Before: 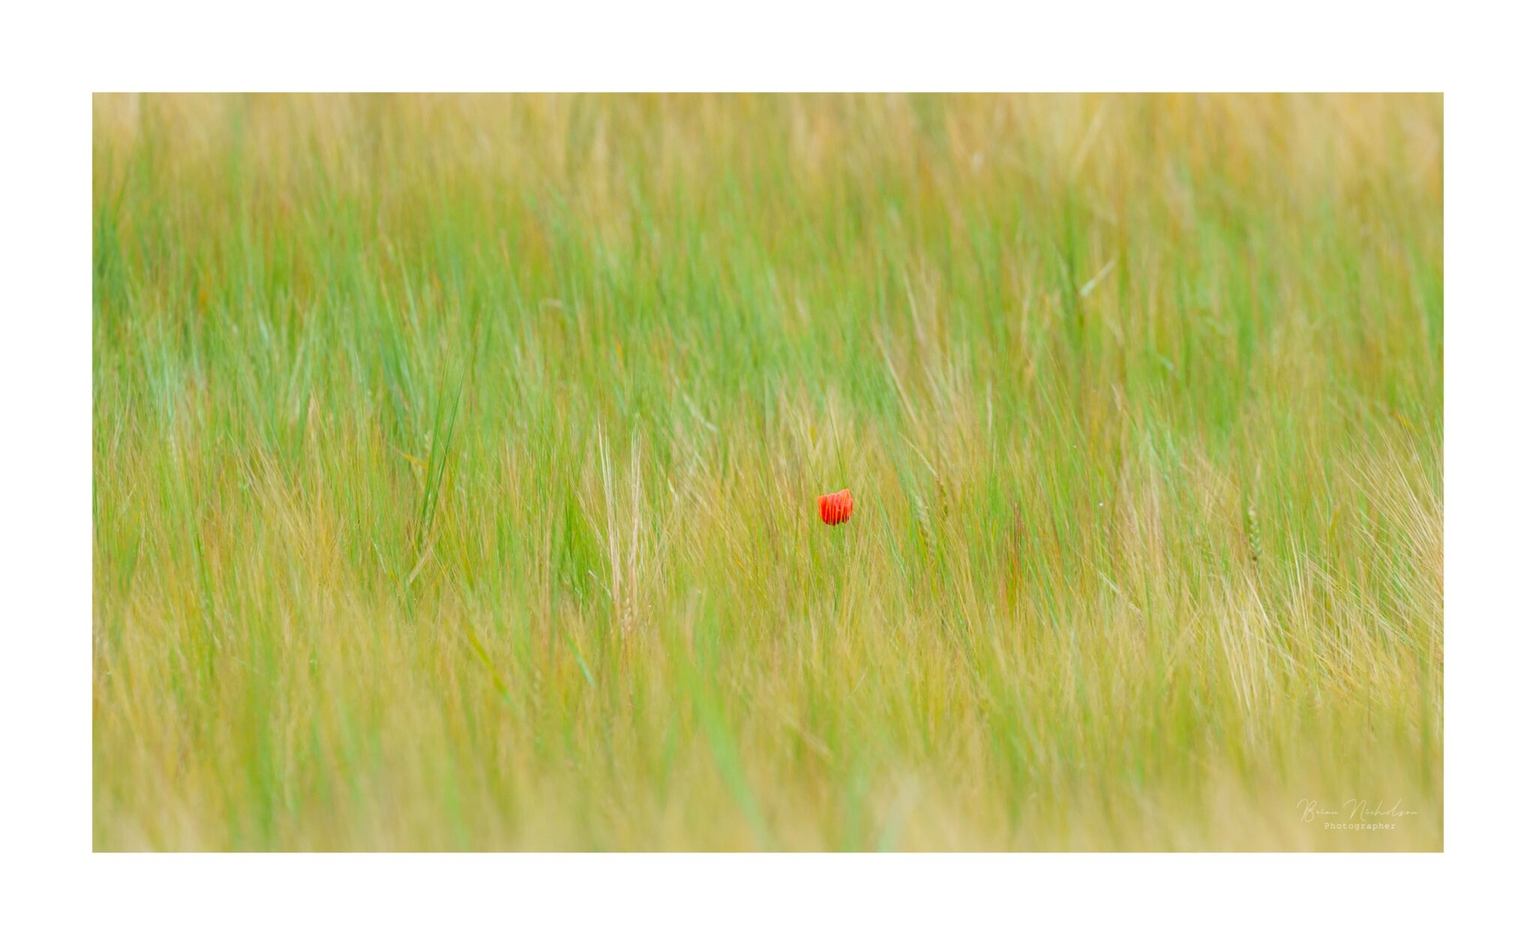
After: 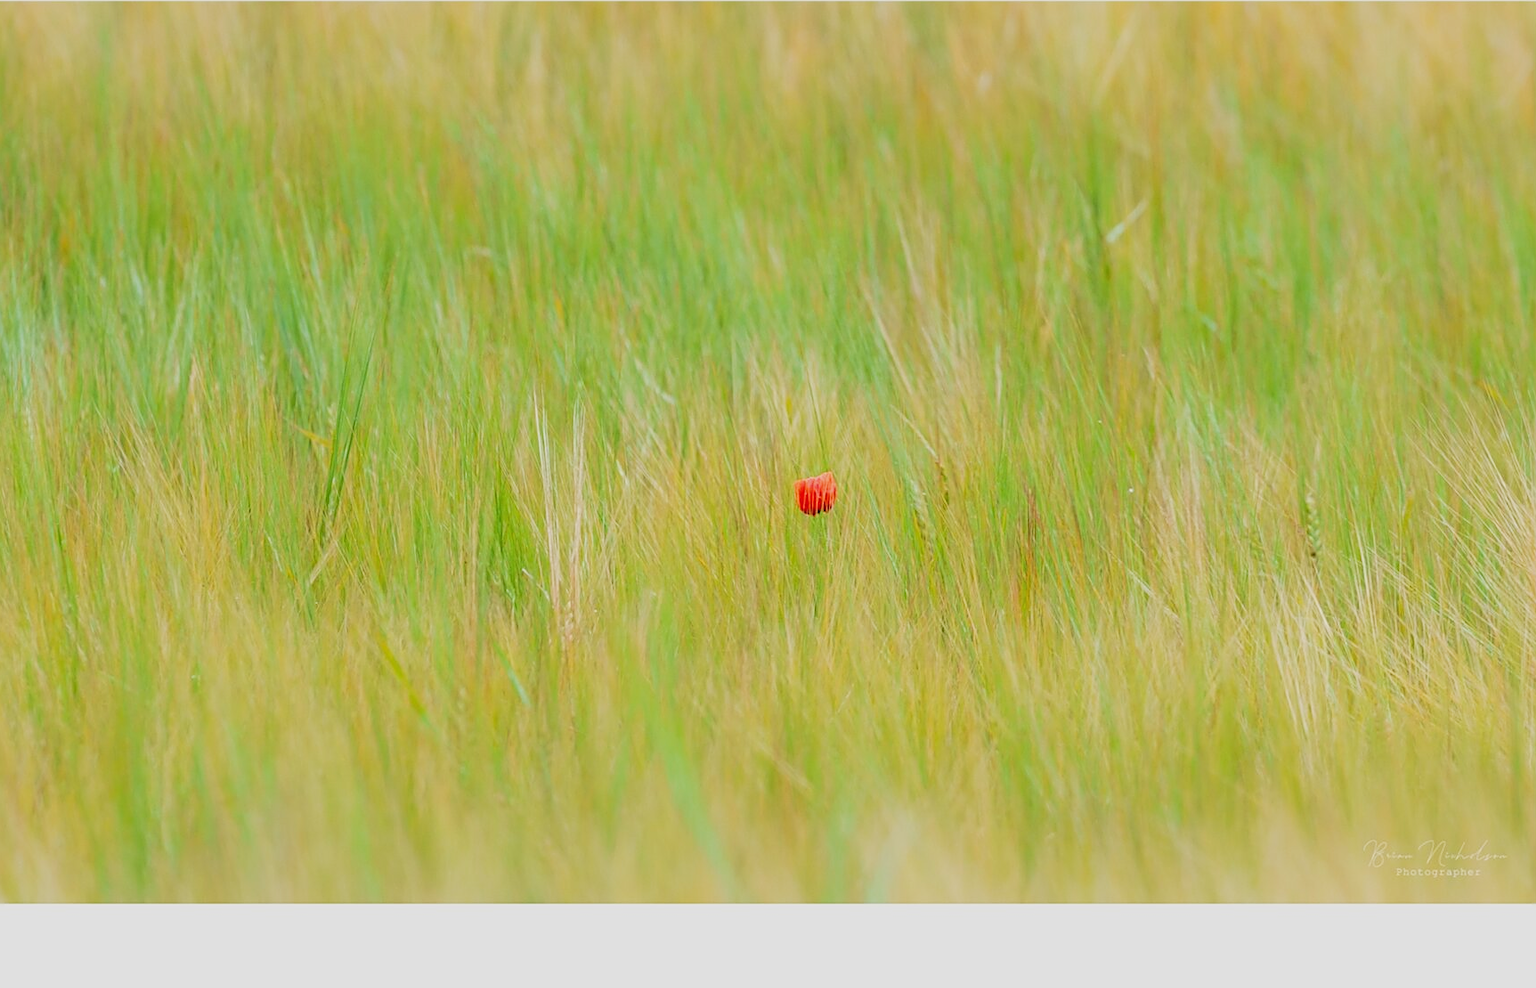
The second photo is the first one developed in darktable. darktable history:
crop and rotate: left 9.685%, top 9.747%, right 6.068%, bottom 2.121%
sharpen: on, module defaults
filmic rgb: black relative exposure -5.14 EV, white relative exposure 3.97 EV, hardness 2.88, contrast 1.196, highlights saturation mix -30.91%
